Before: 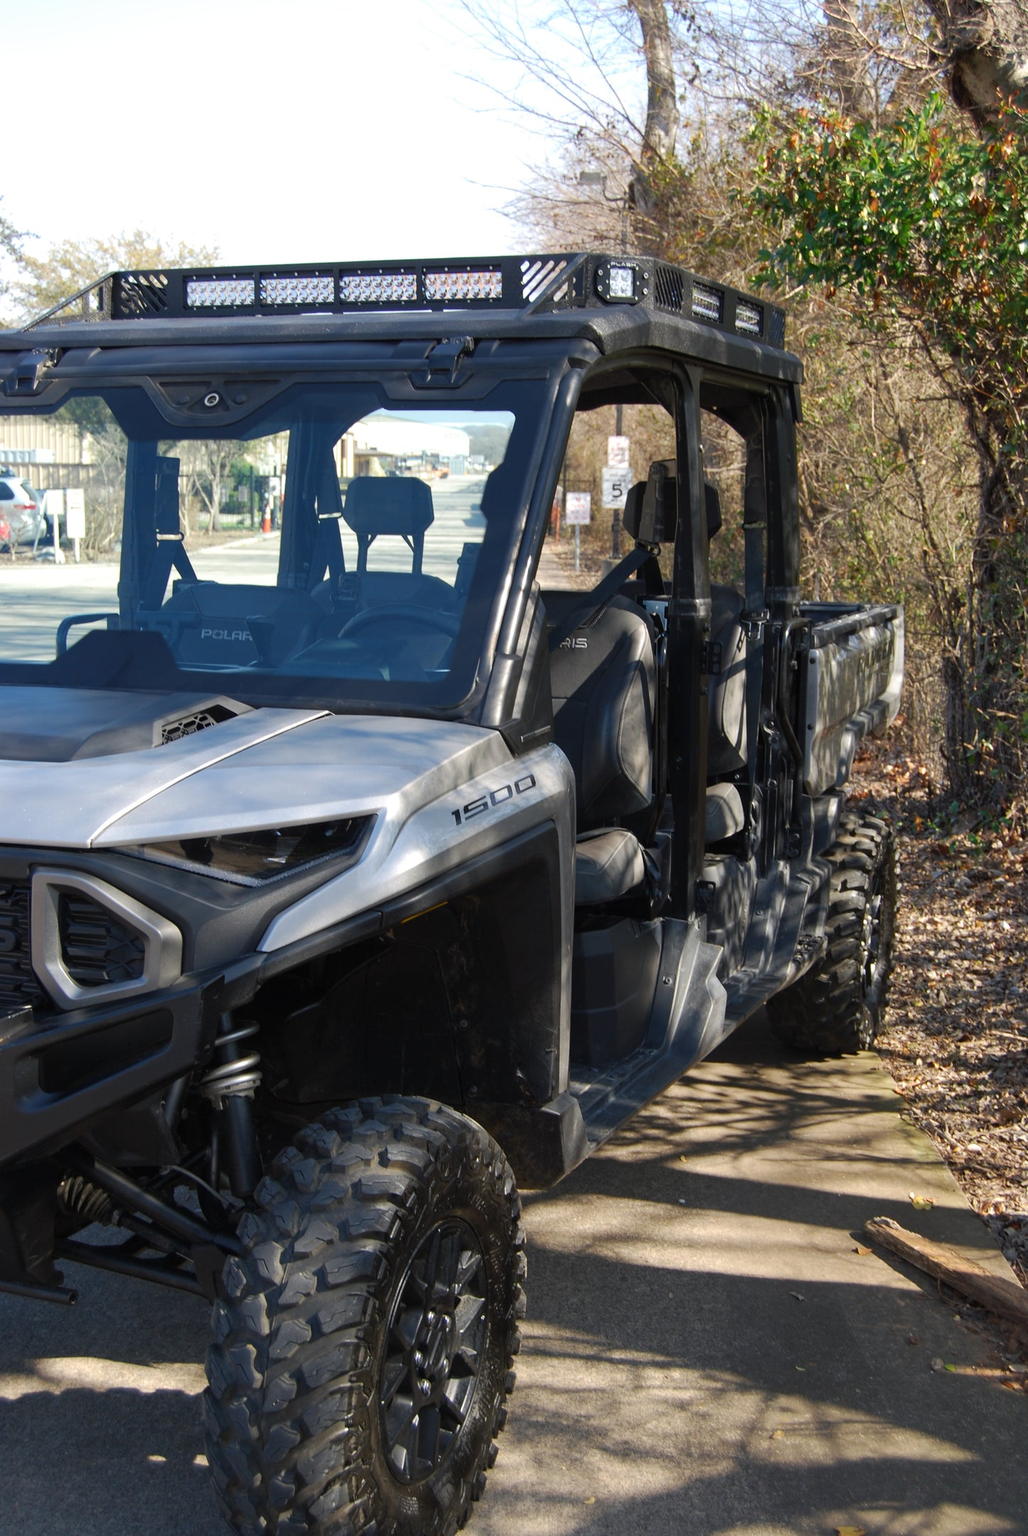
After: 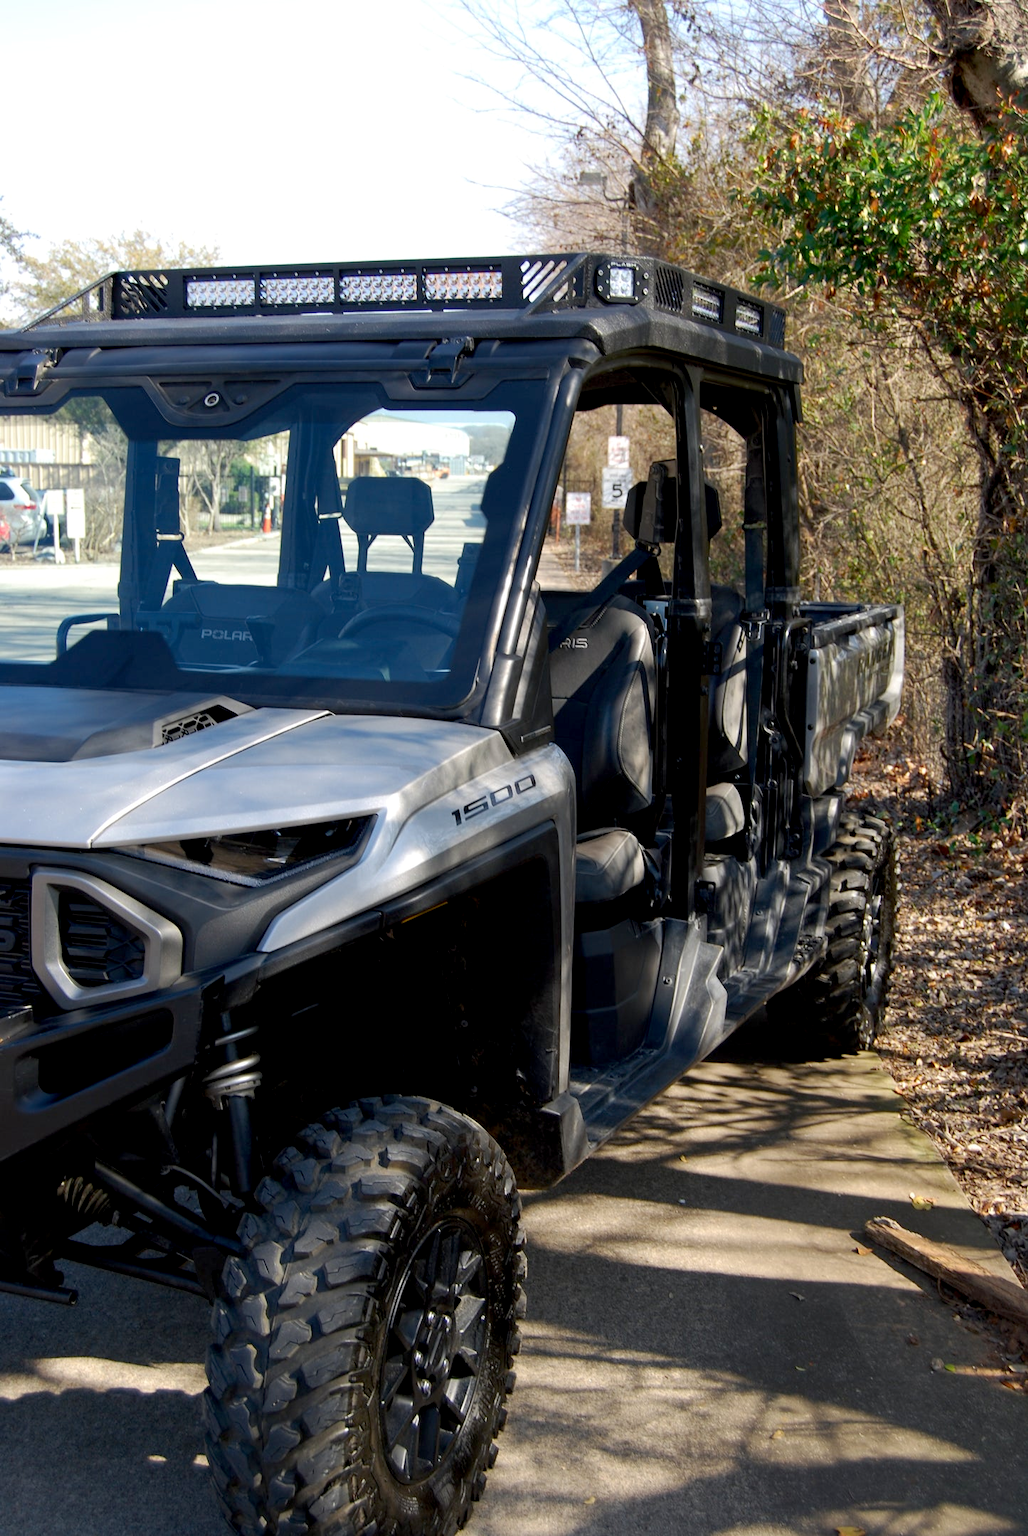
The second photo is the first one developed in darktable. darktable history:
exposure: black level correction 0.009, exposure 0.017 EV, compensate exposure bias true, compensate highlight preservation false
